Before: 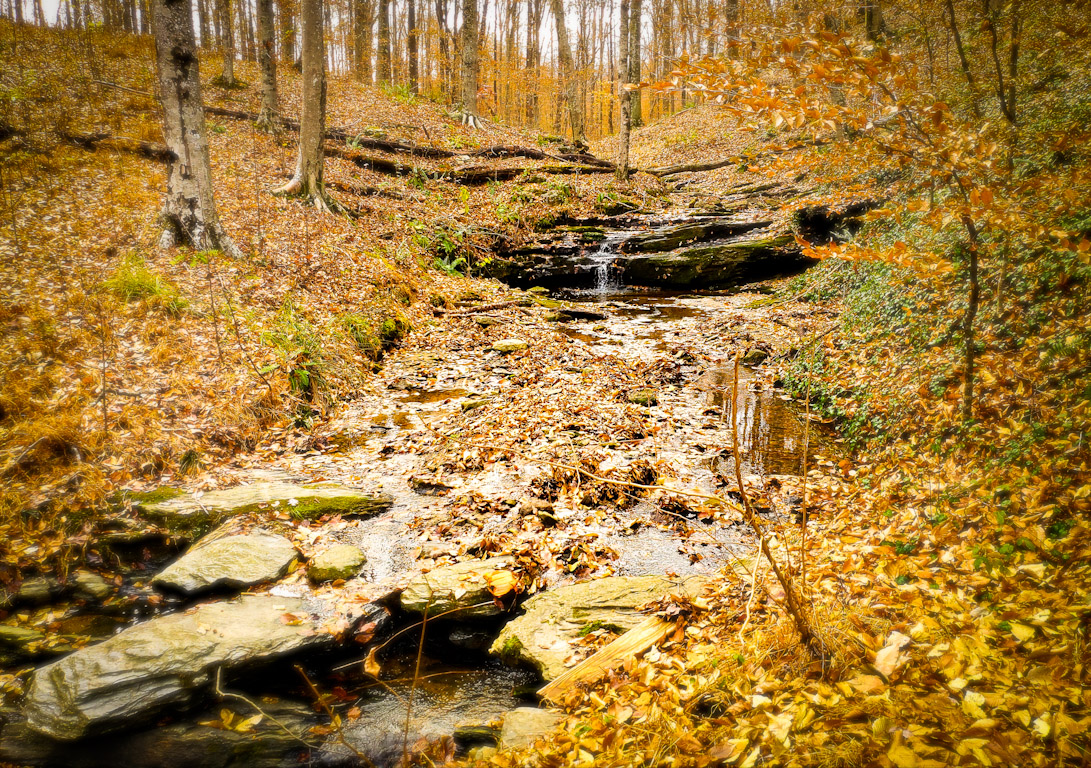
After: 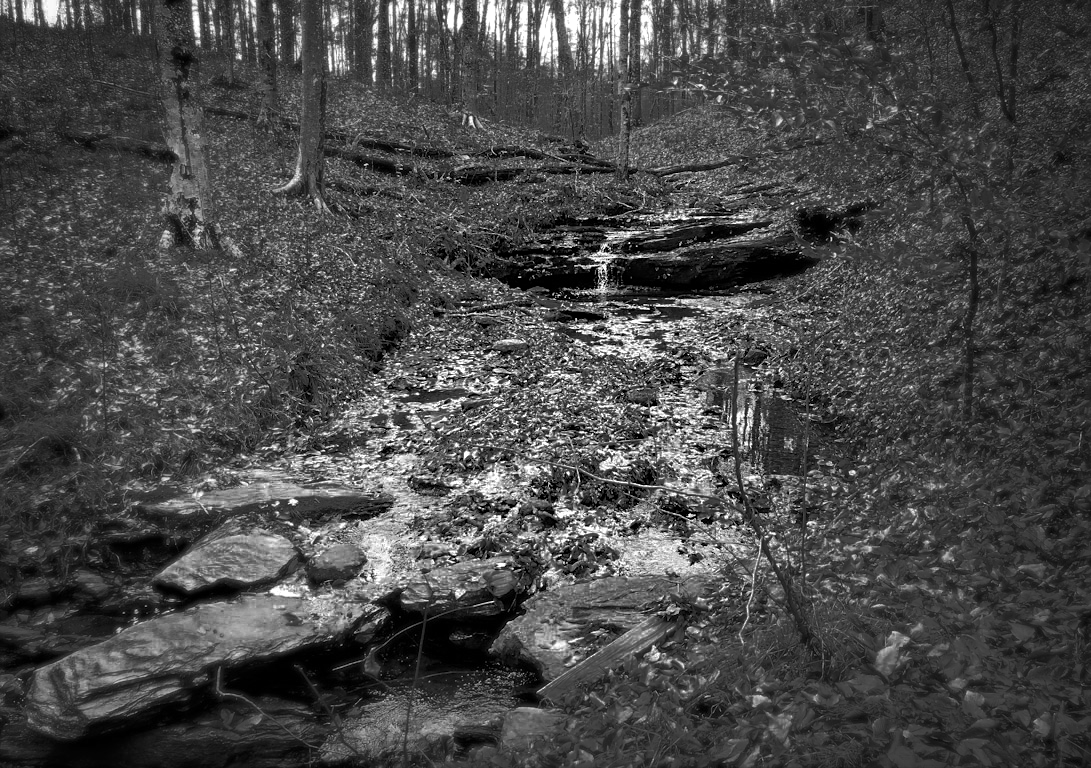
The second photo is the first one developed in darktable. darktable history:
color zones: curves: ch0 [(0.287, 0.048) (0.493, 0.484) (0.737, 0.816)]; ch1 [(0, 0) (0.143, 0) (0.286, 0) (0.429, 0) (0.571, 0) (0.714, 0) (0.857, 0)]
sharpen: amount 0.2
tone equalizer: -8 EV -0.426 EV, -7 EV -0.372 EV, -6 EV -0.348 EV, -5 EV -0.194 EV, -3 EV 0.188 EV, -2 EV 0.32 EV, -1 EV 0.4 EV, +0 EV 0.431 EV, edges refinement/feathering 500, mask exposure compensation -1.57 EV, preserve details no
